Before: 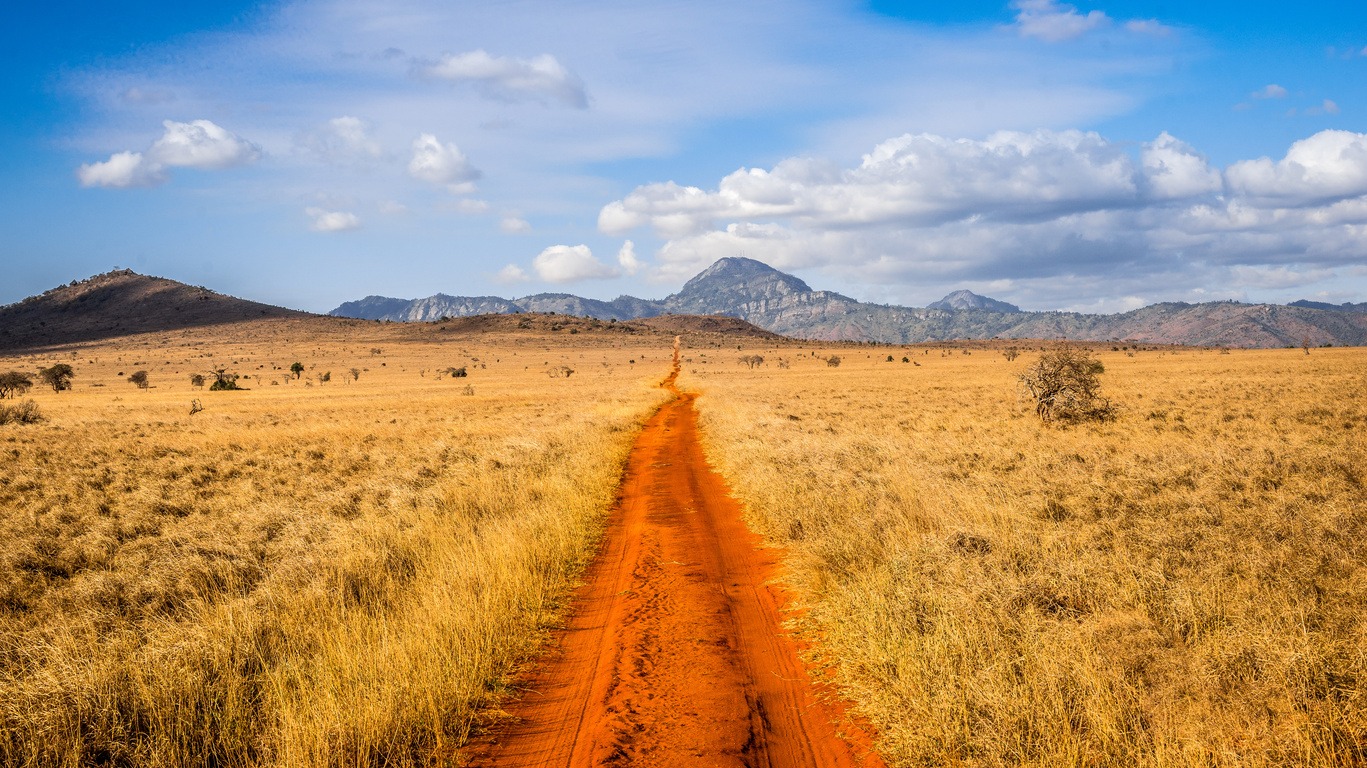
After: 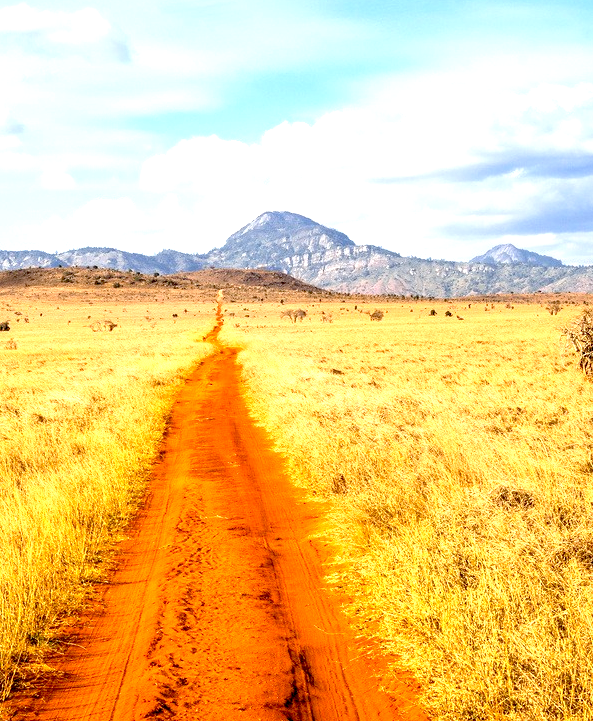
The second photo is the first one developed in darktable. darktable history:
crop: left 33.452%, top 6.025%, right 23.155%
exposure: black level correction 0.011, exposure 1.088 EV, compensate exposure bias true, compensate highlight preservation false
